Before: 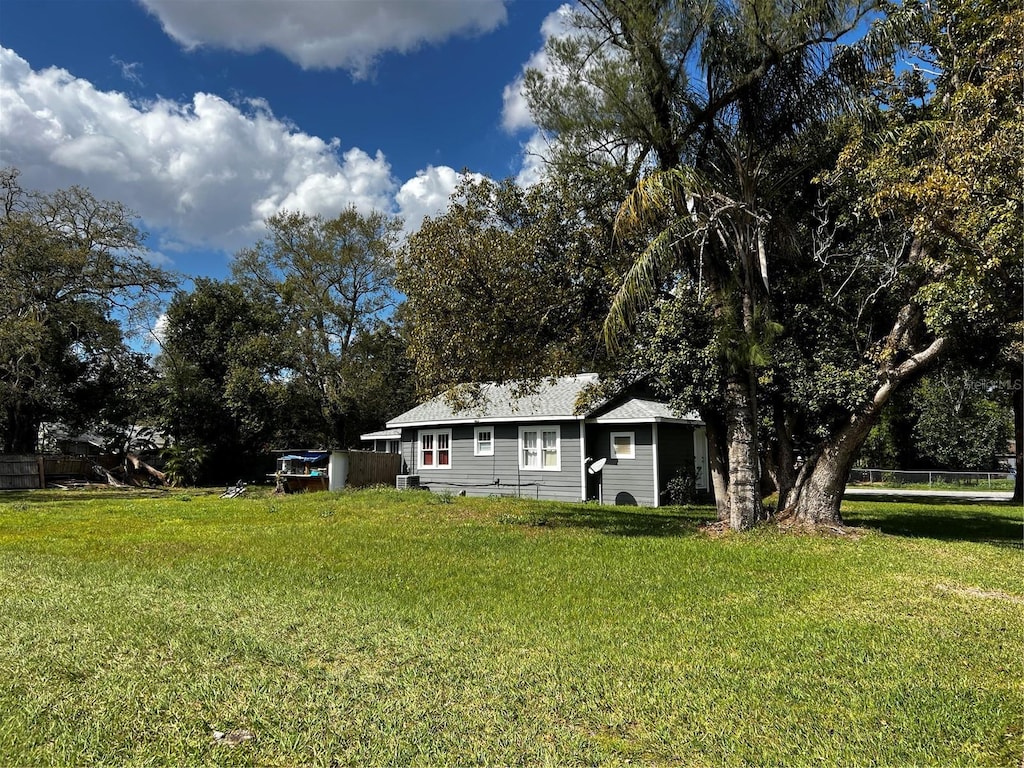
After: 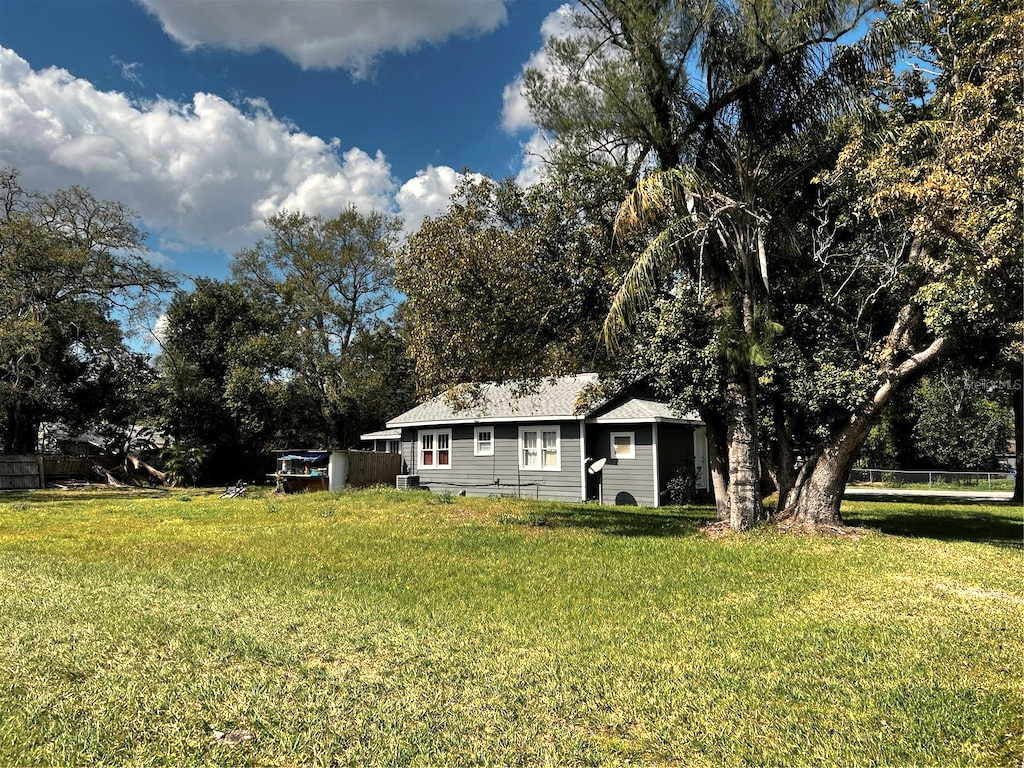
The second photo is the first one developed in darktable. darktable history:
color zones: curves: ch0 [(0.018, 0.548) (0.224, 0.64) (0.425, 0.447) (0.675, 0.575) (0.732, 0.579)]; ch1 [(0.066, 0.487) (0.25, 0.5) (0.404, 0.43) (0.75, 0.421) (0.956, 0.421)]; ch2 [(0.044, 0.561) (0.215, 0.465) (0.399, 0.544) (0.465, 0.548) (0.614, 0.447) (0.724, 0.43) (0.882, 0.623) (0.956, 0.632)]
color balance rgb: shadows lift › chroma 0.784%, shadows lift › hue 110.49°, highlights gain › chroma 2.033%, highlights gain › hue 72.67°, perceptual saturation grading › global saturation 0.121%
shadows and highlights: radius 102.47, shadows 50.5, highlights -65.35, soften with gaussian
